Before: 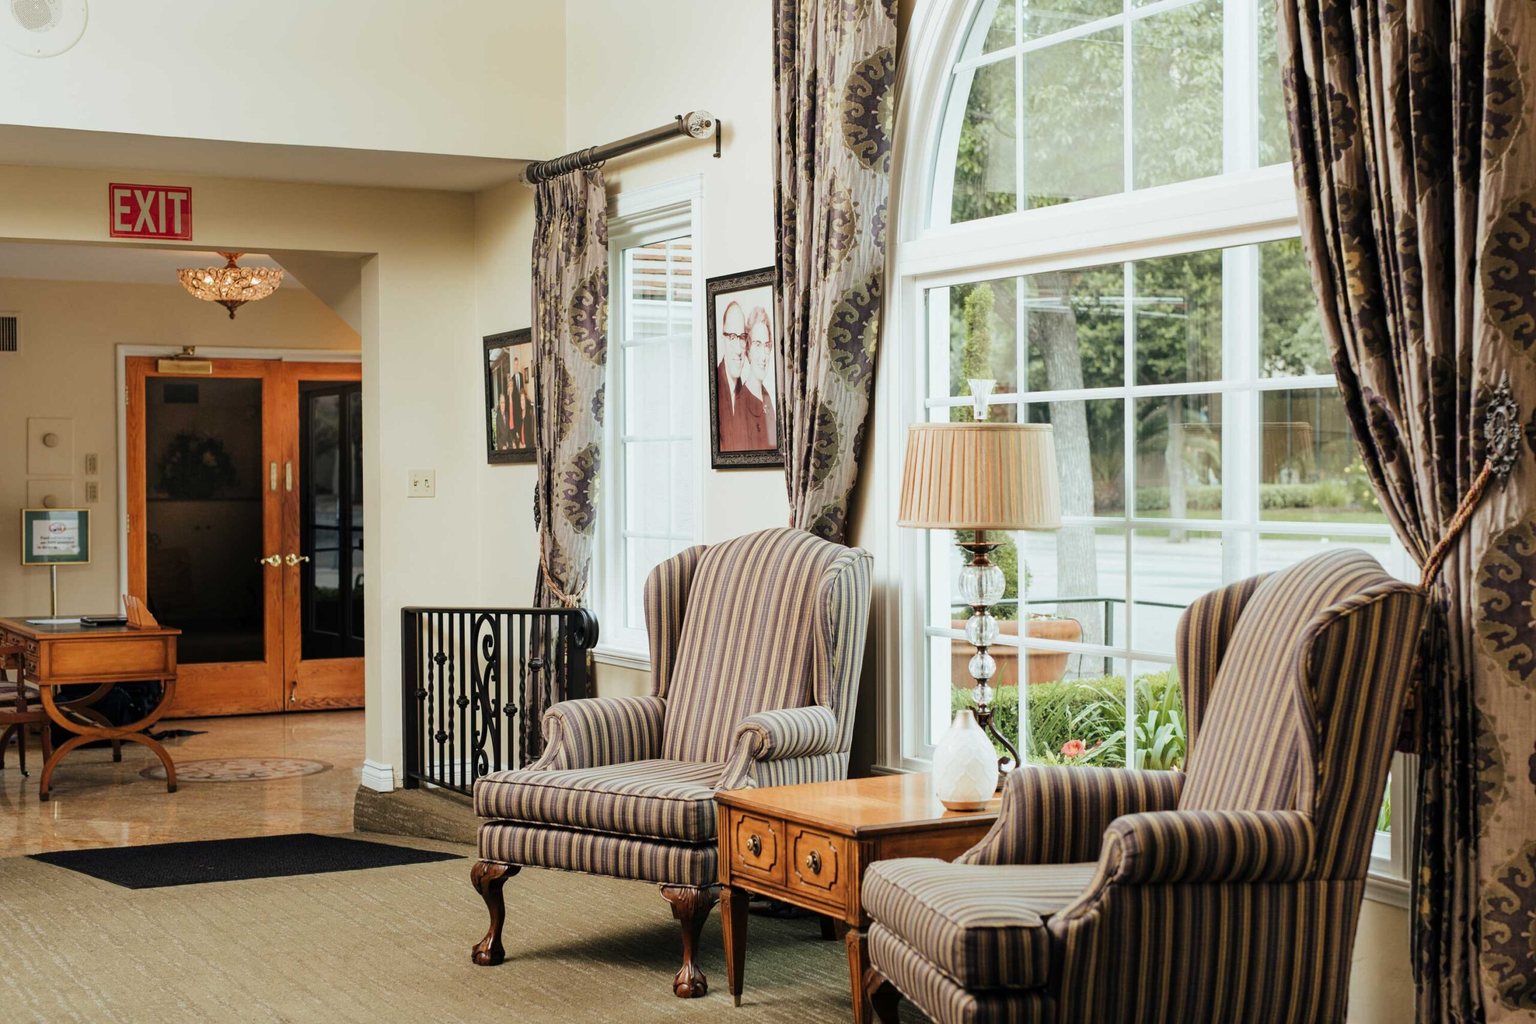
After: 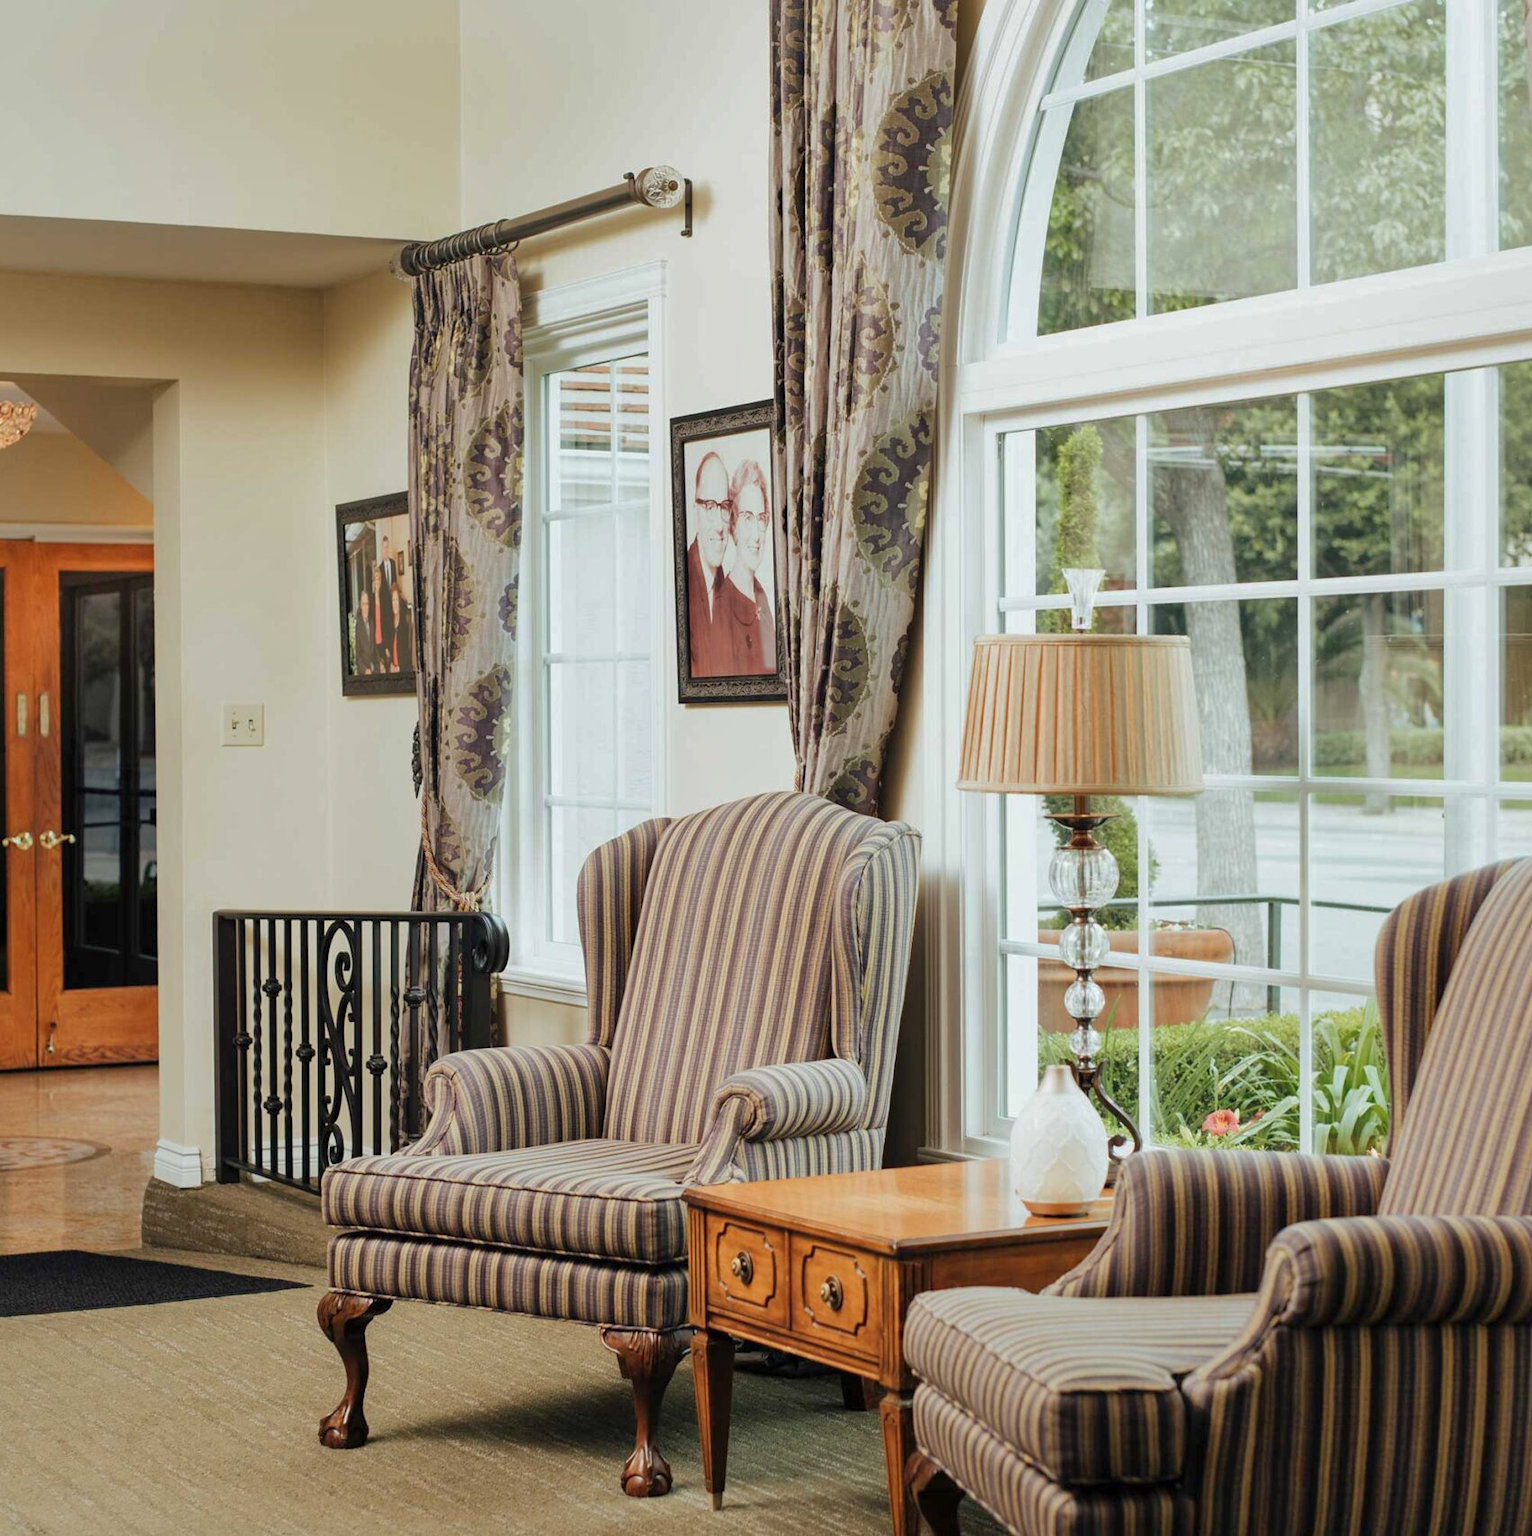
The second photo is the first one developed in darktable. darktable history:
shadows and highlights: on, module defaults
crop: left 16.899%, right 16.556%
